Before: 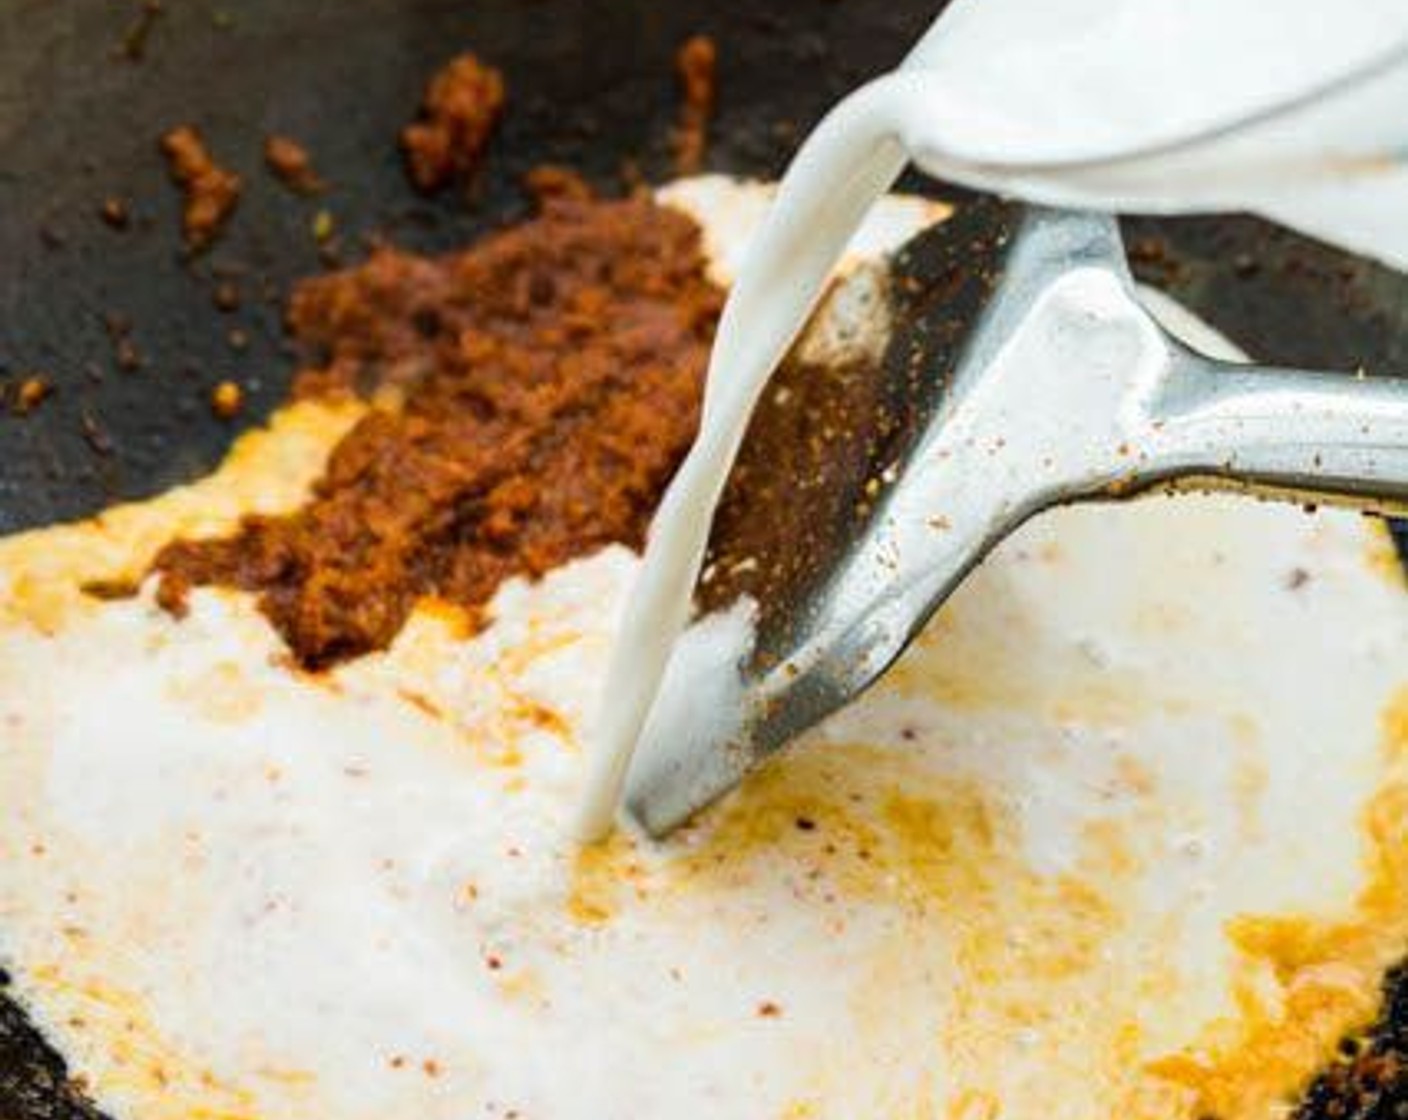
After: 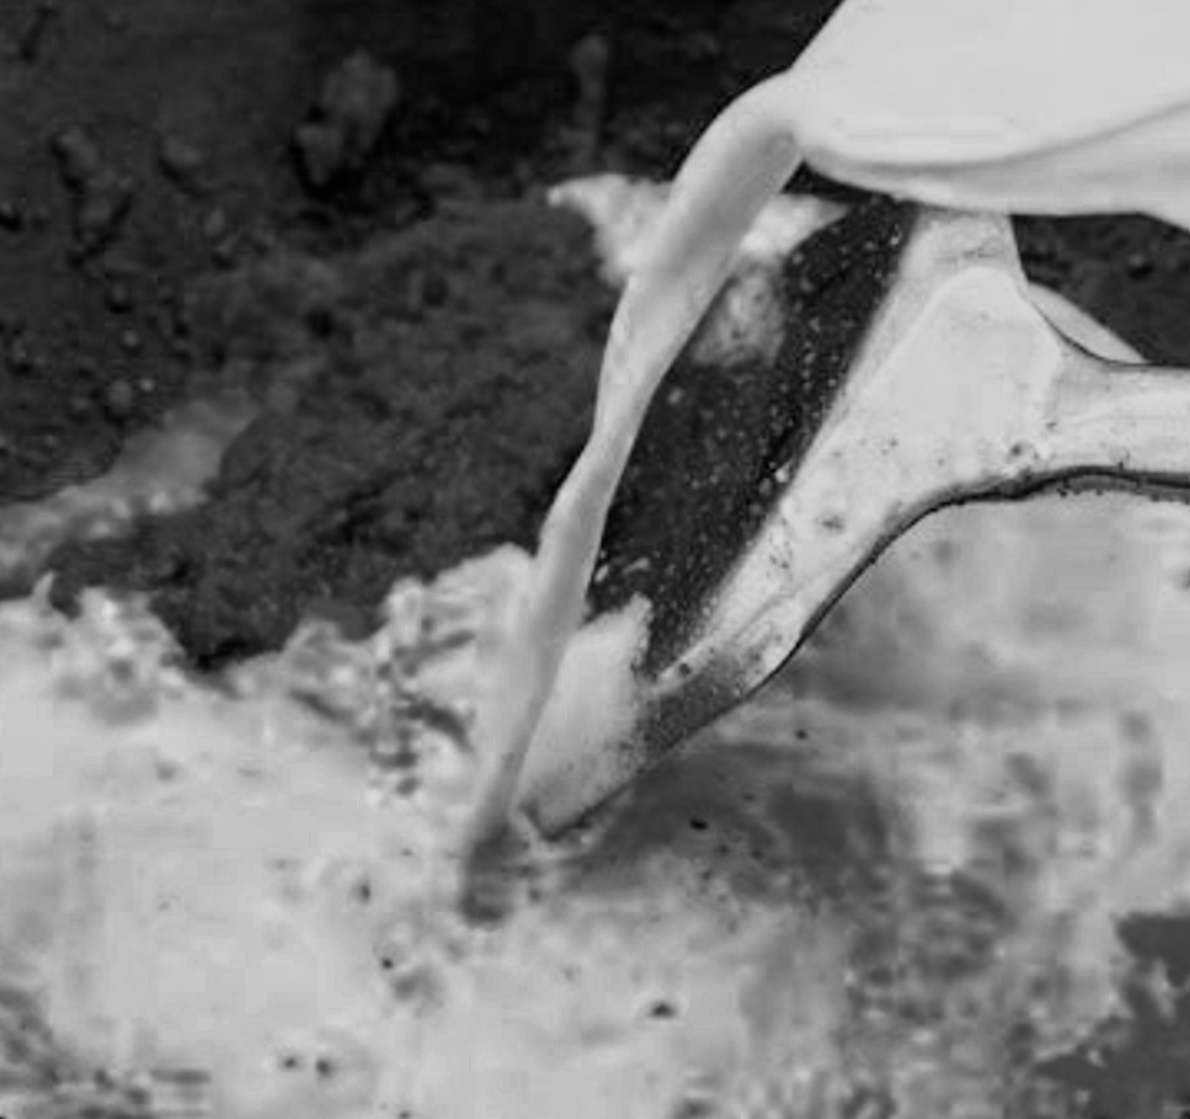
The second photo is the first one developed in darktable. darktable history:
filmic rgb: black relative exposure -7.65 EV, white relative exposure 4.56 EV, threshold 2.96 EV, hardness 3.61, enable highlight reconstruction true
color zones: curves: ch0 [(0.287, 0.048) (0.493, 0.484) (0.737, 0.816)]; ch1 [(0, 0) (0.143, 0) (0.286, 0) (0.429, 0) (0.571, 0) (0.714, 0) (0.857, 0)]
crop: left 7.643%, right 7.795%
